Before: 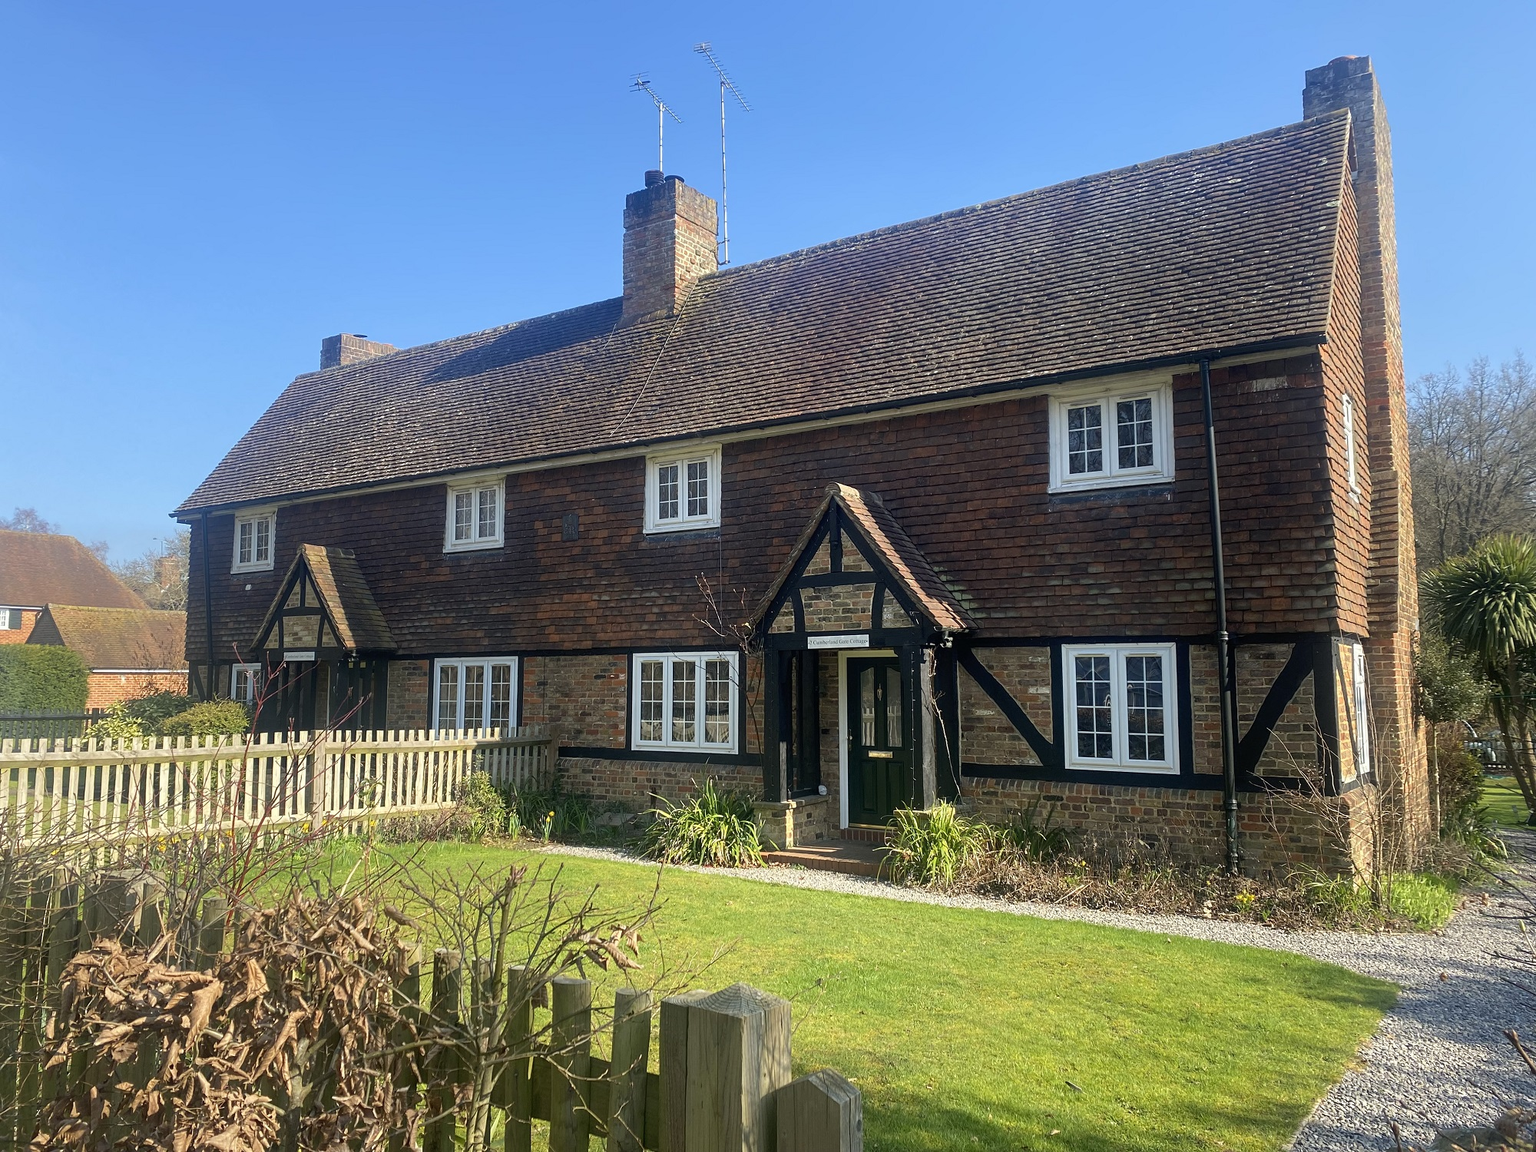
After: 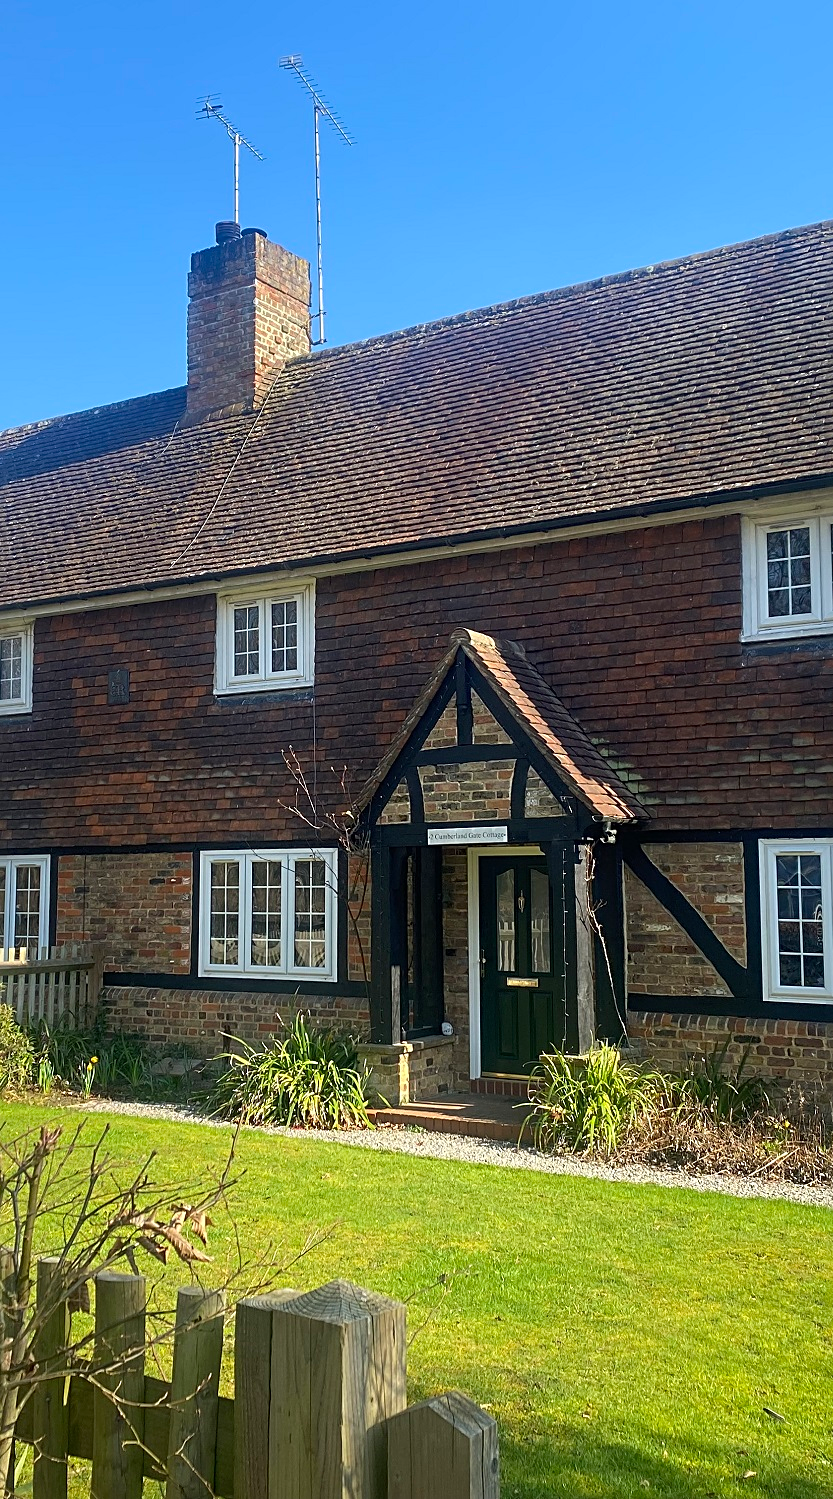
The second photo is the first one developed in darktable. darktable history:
crop: left 31.229%, right 27.105%
contrast brightness saturation: saturation 0.1
sharpen: radius 2.529, amount 0.323
